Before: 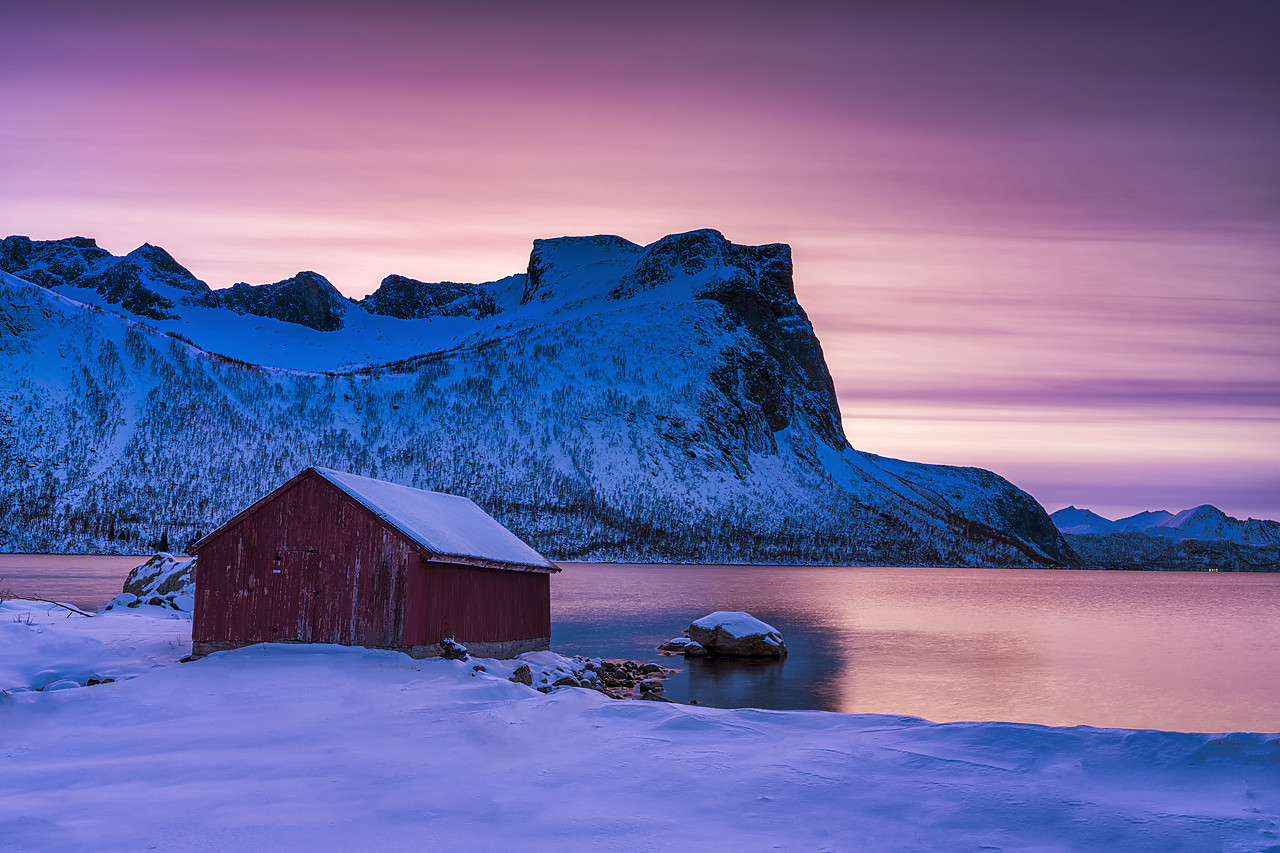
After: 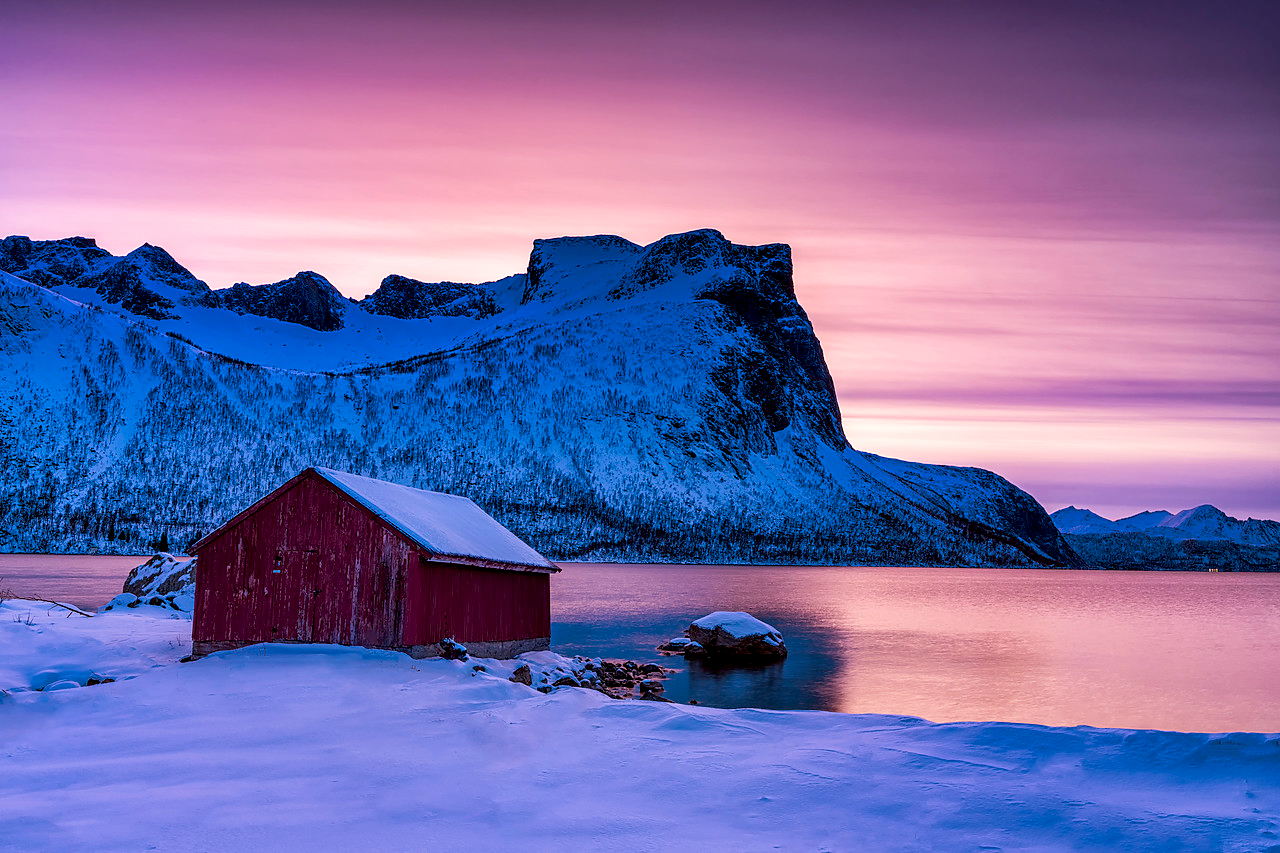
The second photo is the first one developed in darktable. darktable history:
exposure: black level correction 0.007, exposure 0.157 EV, compensate highlight preservation false
